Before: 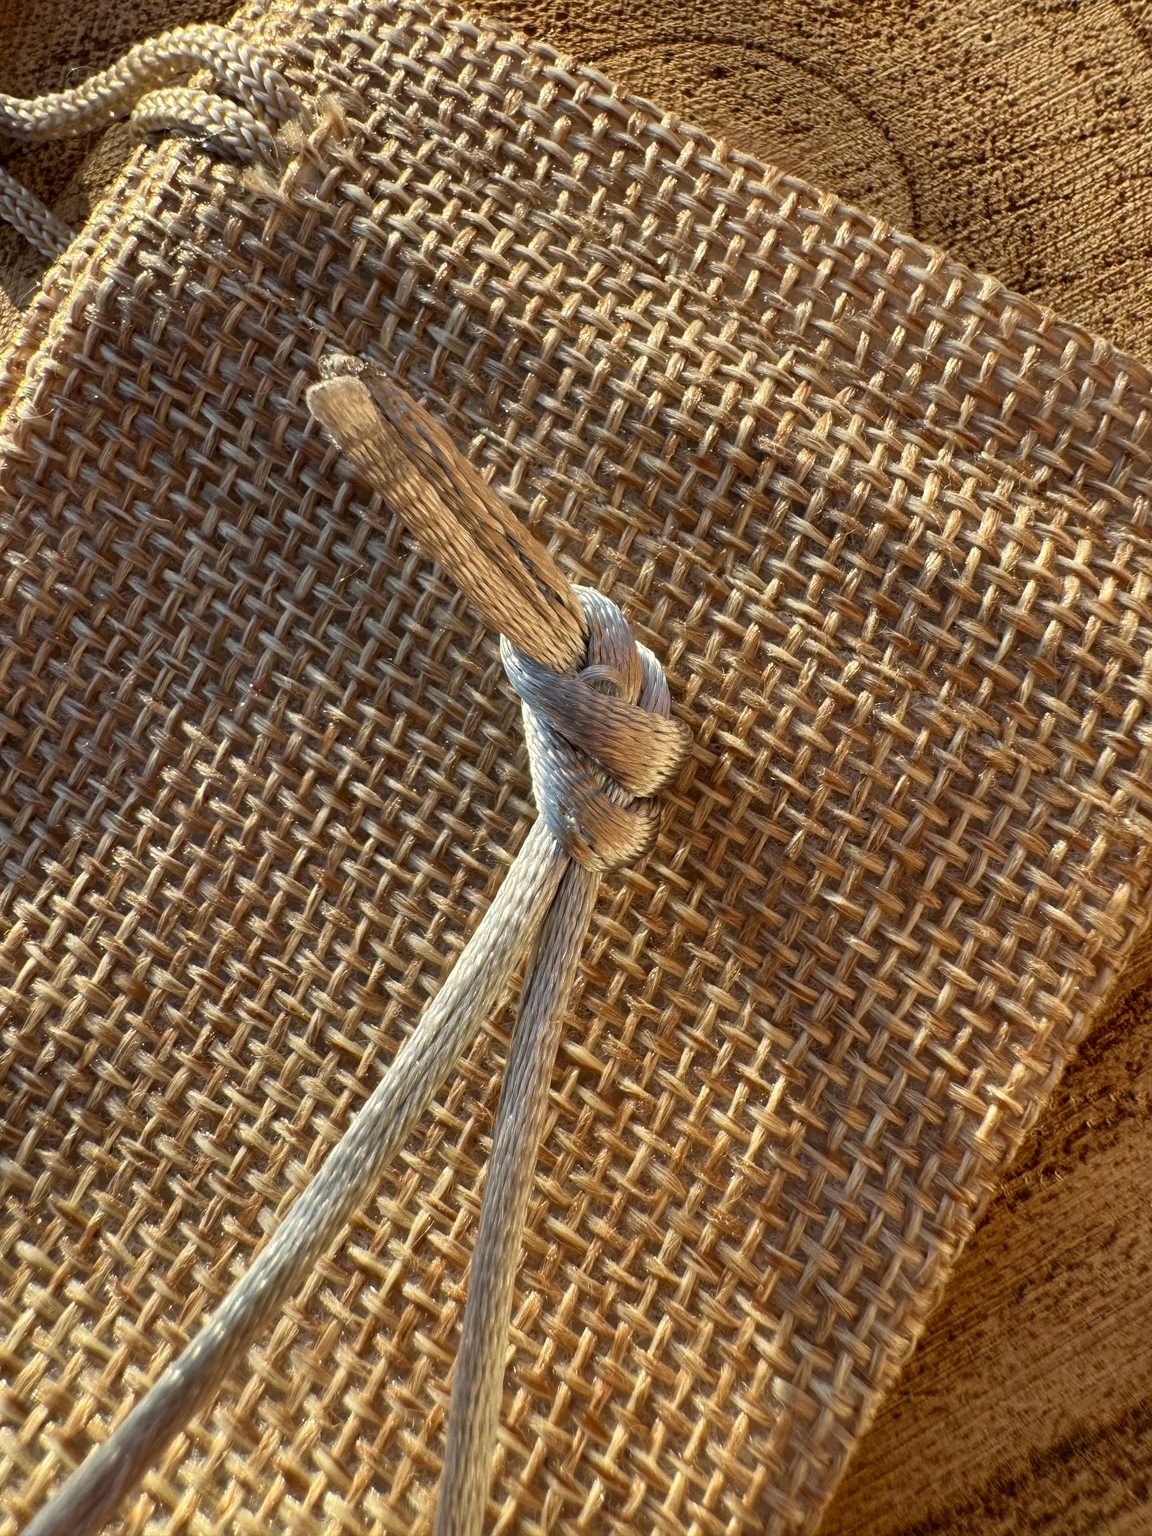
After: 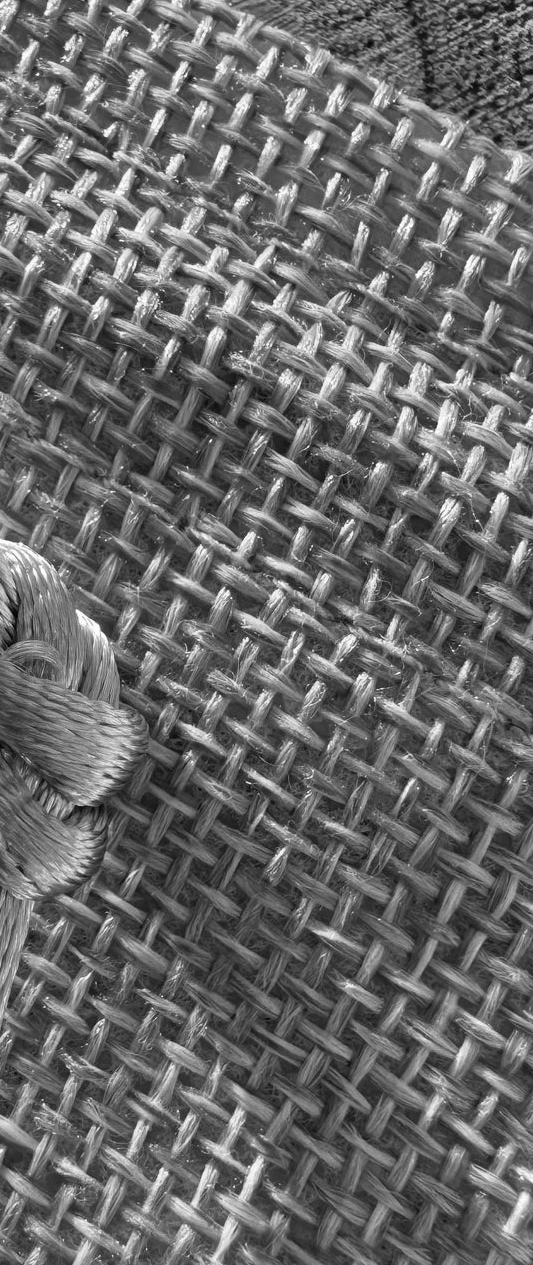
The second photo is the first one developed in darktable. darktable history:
monochrome: on, module defaults
crop and rotate: left 49.936%, top 10.094%, right 13.136%, bottom 24.256%
